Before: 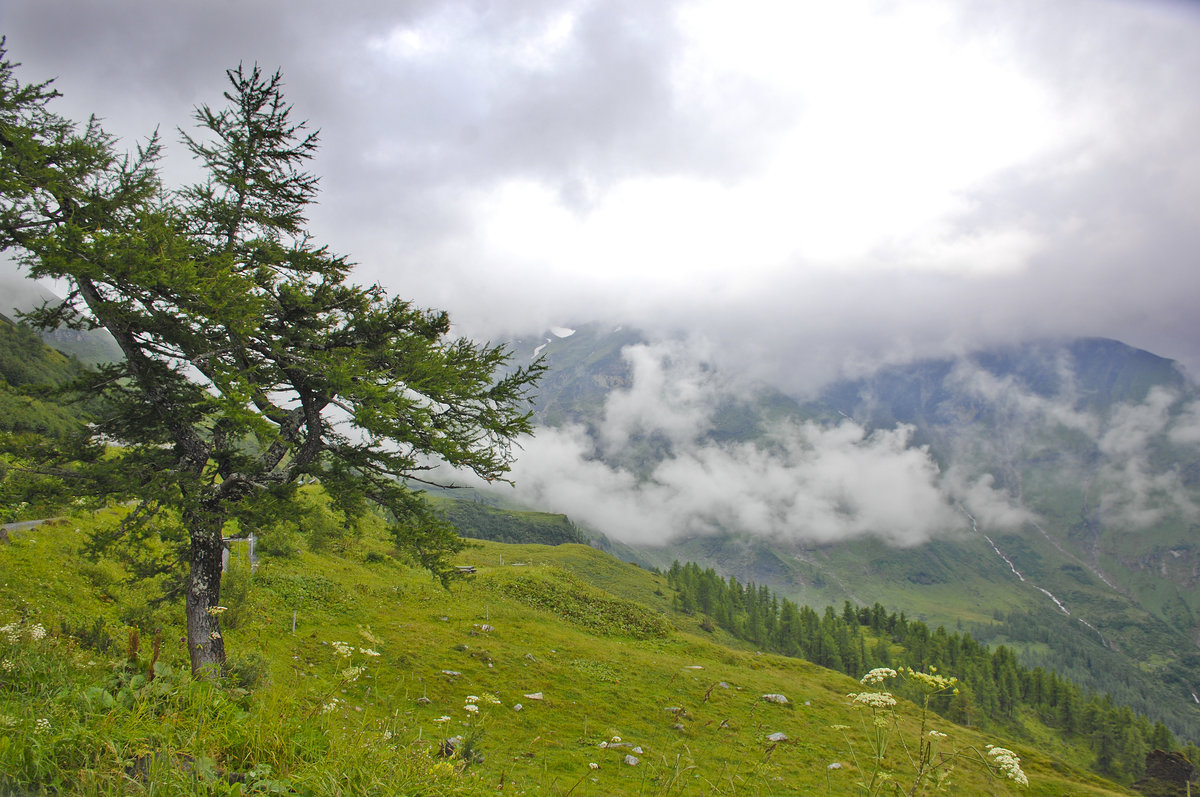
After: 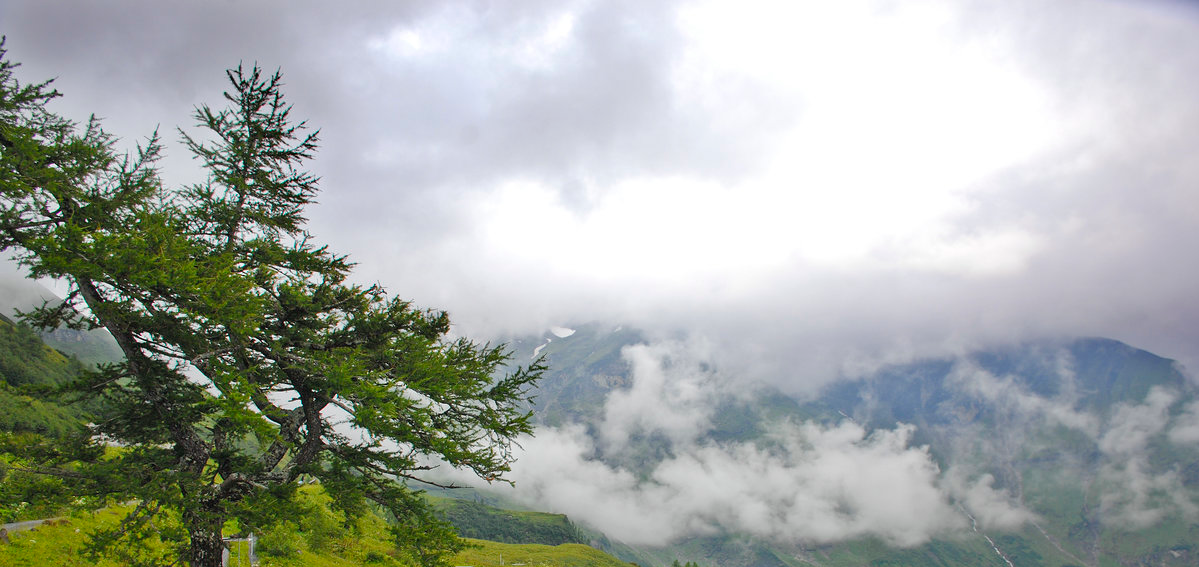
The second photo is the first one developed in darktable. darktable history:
crop: right 0%, bottom 28.742%
